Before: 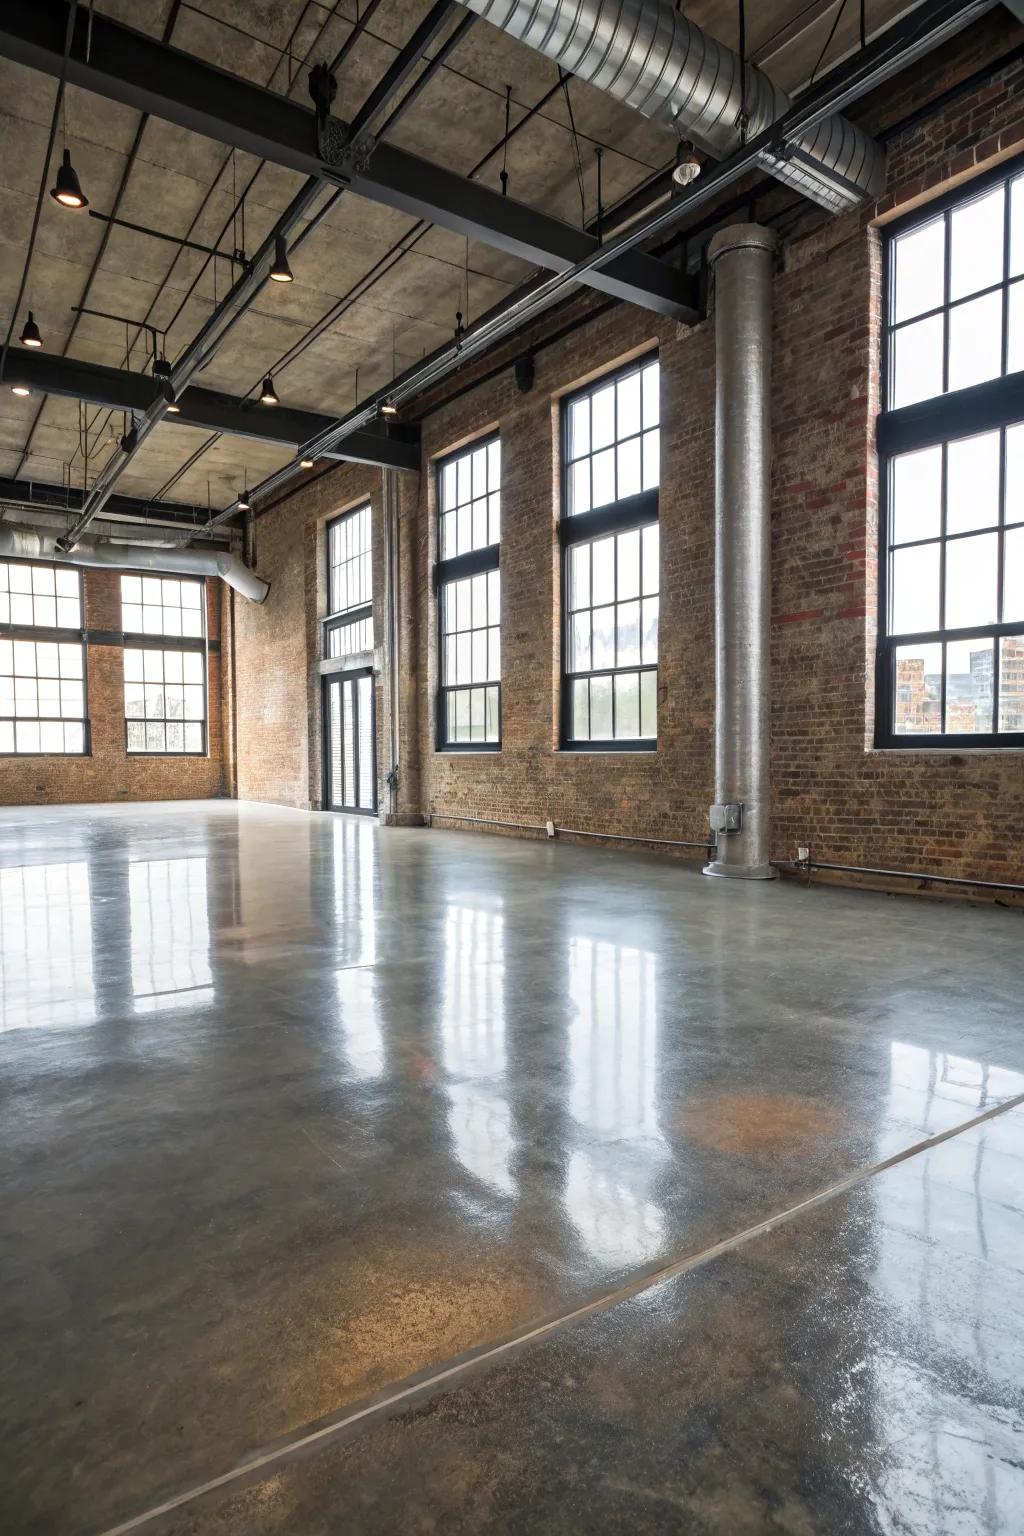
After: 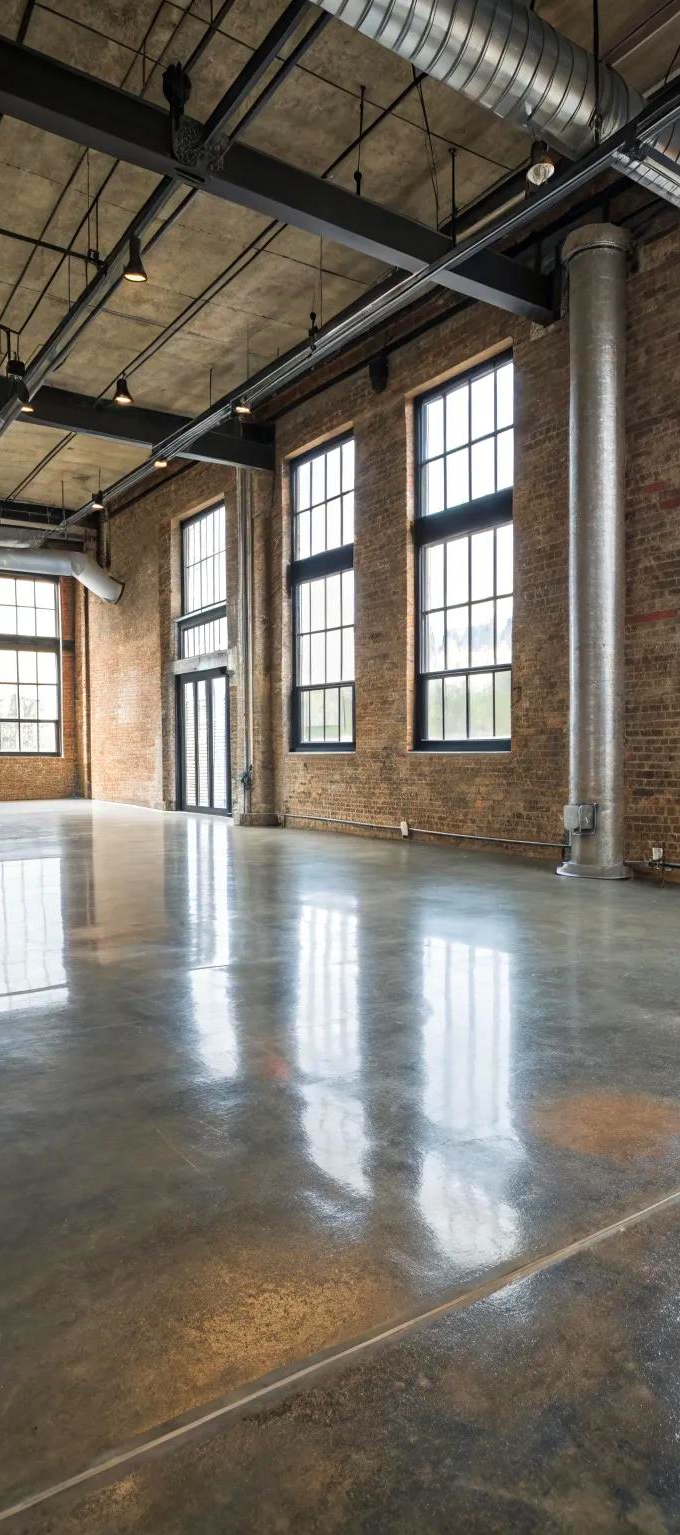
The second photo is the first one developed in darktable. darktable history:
crop and rotate: left 14.318%, right 19.241%
velvia: on, module defaults
